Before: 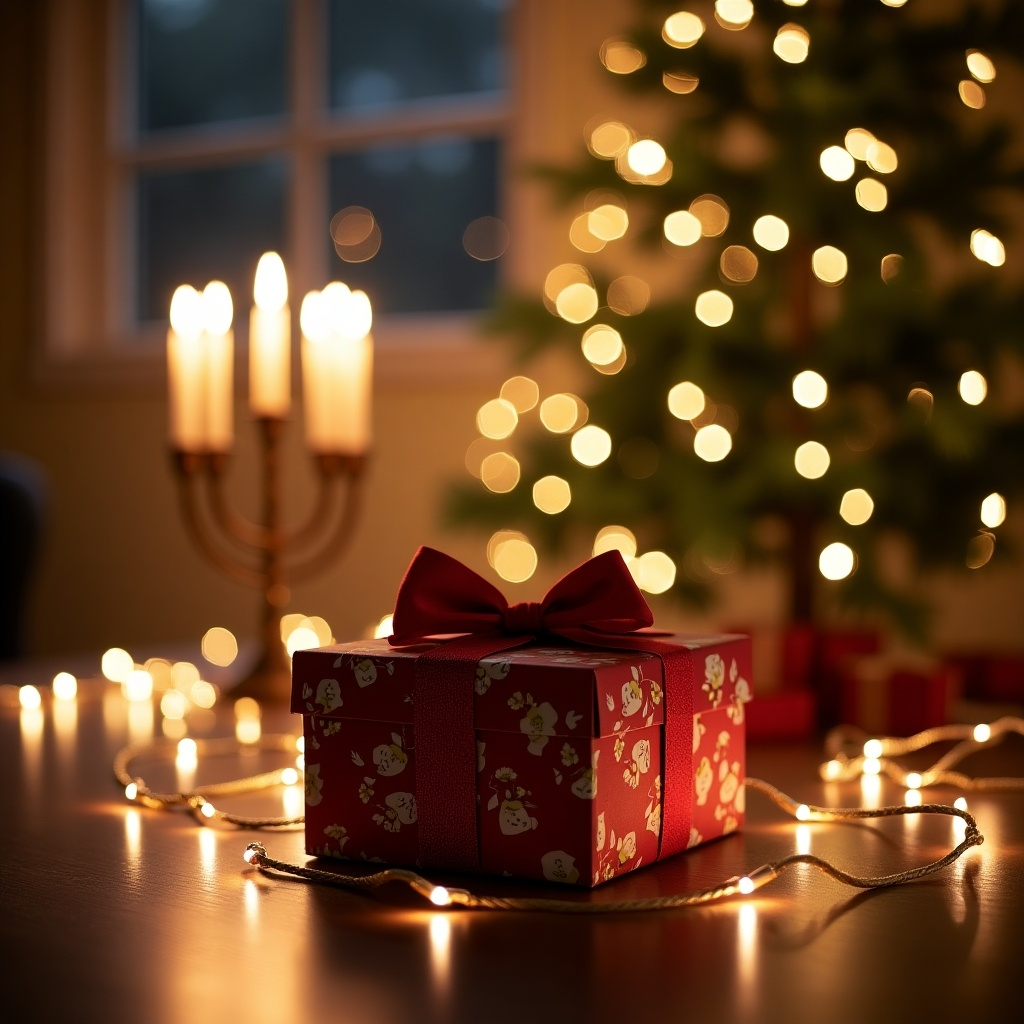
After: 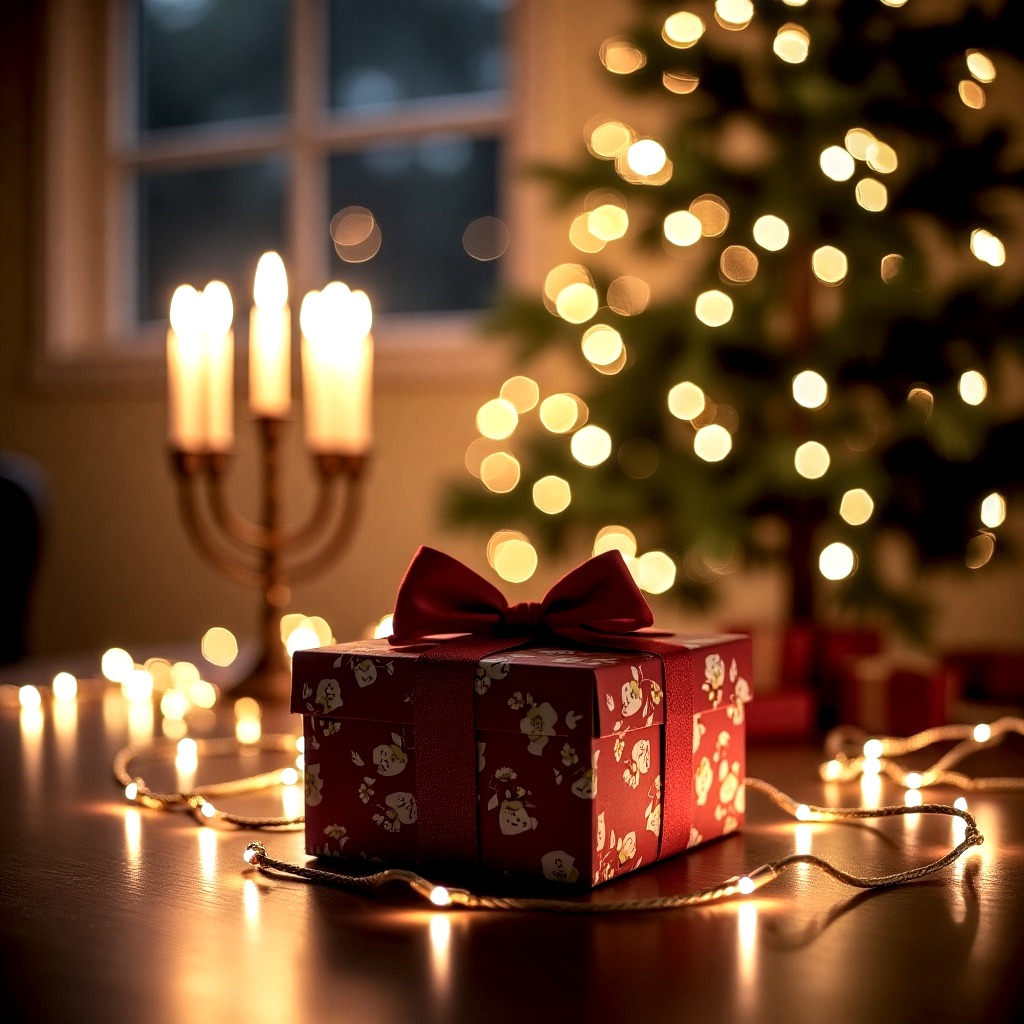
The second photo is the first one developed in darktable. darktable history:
local contrast: highlights 78%, shadows 56%, detail 175%, midtone range 0.432
